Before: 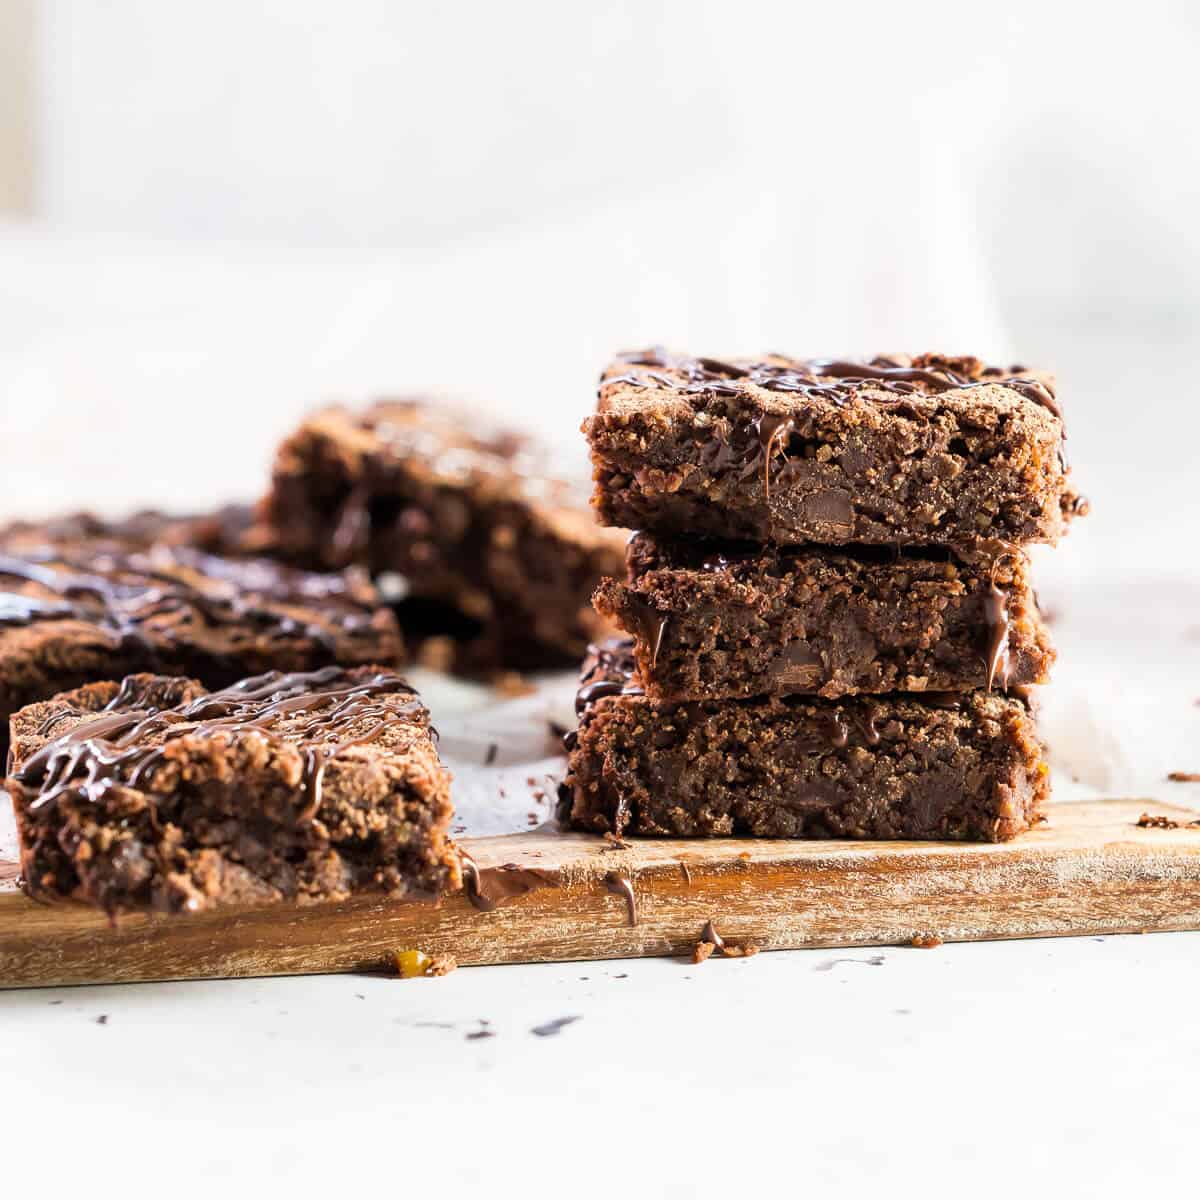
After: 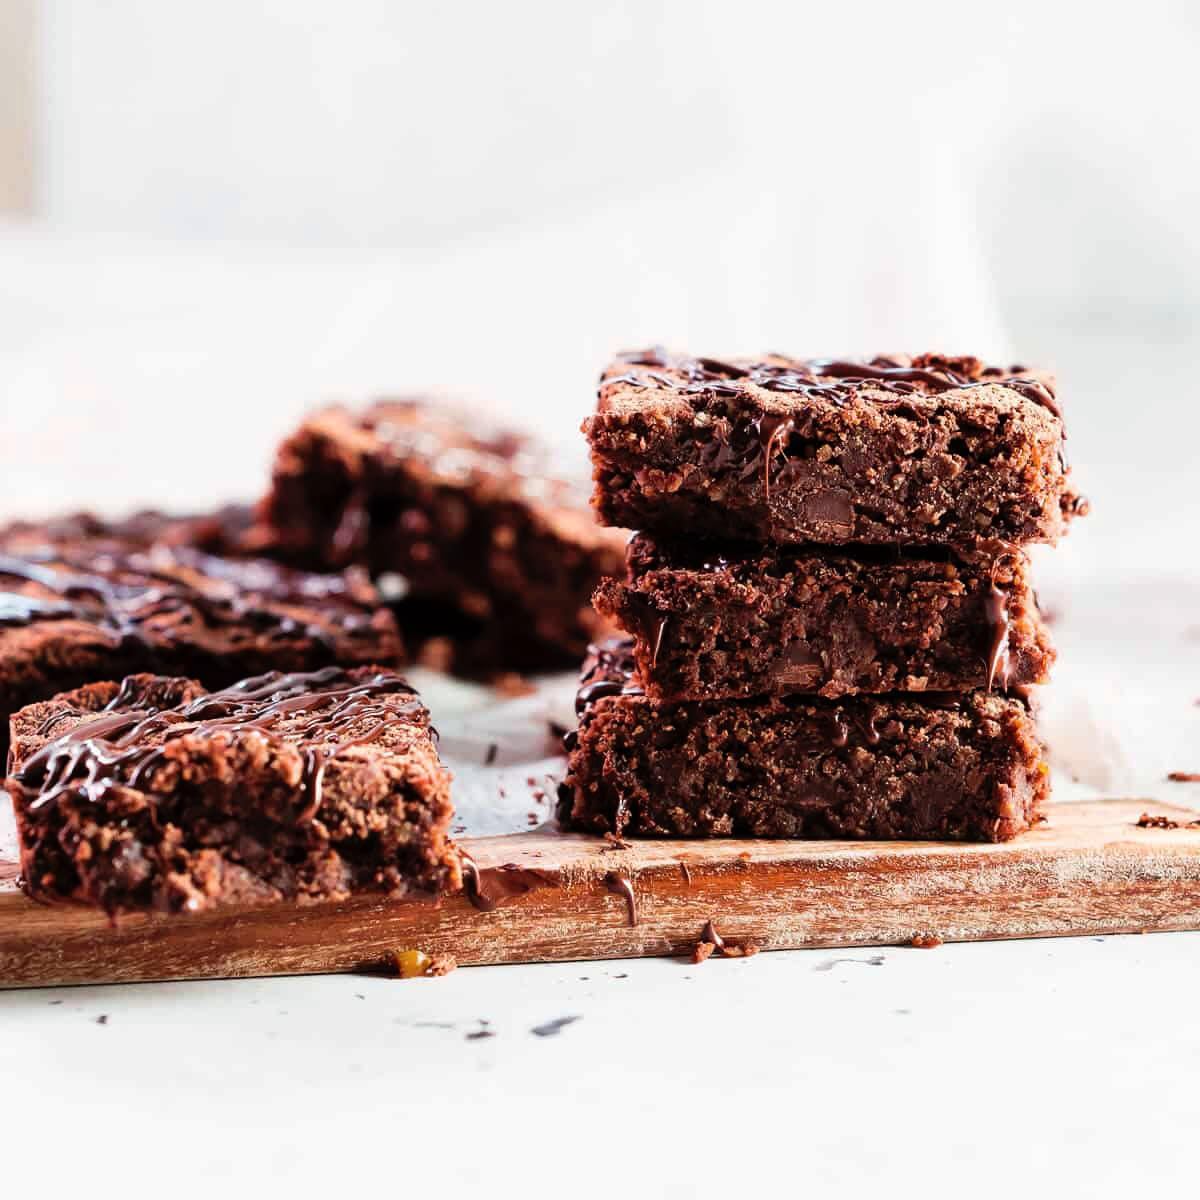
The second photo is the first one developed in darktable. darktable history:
tone curve: curves: ch0 [(0, 0) (0.003, 0.001) (0.011, 0.004) (0.025, 0.011) (0.044, 0.021) (0.069, 0.028) (0.1, 0.036) (0.136, 0.051) (0.177, 0.085) (0.224, 0.127) (0.277, 0.193) (0.335, 0.266) (0.399, 0.338) (0.468, 0.419) (0.543, 0.504) (0.623, 0.593) (0.709, 0.689) (0.801, 0.784) (0.898, 0.888) (1, 1)], preserve colors none
color look up table: target L [94.63, 93.05, 90.49, 89.97, 84.77, 77.18, 76.59, 59.73, 55.42, 47.46, 12.61, 200.45, 87.15, 78.12, 64.5, 57.64, 55.6, 52.32, 56.54, 45.54, 42.52, 35.99, 29.41, 24.44, 28.76, 0.327, 93.05, 80.15, 68.96, 61.74, 59.12, 57.05, 57.62, 47.54, 50.77, 38.45, 44.78, 39.9, 37.8, 31.44, 26.81, 17.56, 13.76, 90.51, 79.36, 78.85, 61.72, 49.35, 29.6], target a [-20.48, -30.95, -56.96, -60.62, -57.58, -49.4, -63.9, -41.42, -14.66, -38.89, -9.987, 0, 1.937, 18.19, 45.99, 8.678, 71.73, 58.84, 73.68, 44.07, 33.57, 46.47, 6.519, 19.32, 37.81, 1.08, -0.343, 31.19, 1.961, 74.88, 80.49, 41.85, 75.99, 56.72, 2.667, 36.4, -0.625, 55.33, 49.68, -0.63, 30.24, 24.55, 27.95, -42.37, -37.82, -45.21, -13.48, -20.1, -2.214], target b [6.55, 54.1, 28.55, 71.44, 16.75, 21.16, 60.27, 16.93, 20.16, 35.37, 16.21, 0, 76.78, 34.35, 38.78, 1.064, 18.81, 50.84, 53.88, 7.029, 32.85, 37.06, 24.69, 15.29, 28.98, 0.508, -0.123, -7.509, -29.58, -15.8, -33.65, -26.91, 15.24, -44.83, -55.27, -72.31, -43.06, -34.09, 0.875, 0.916, -34.89, -10.99, -42.39, -5.788, -21.08, -4.365, -9.42, -17.21, -24.12], num patches 49
